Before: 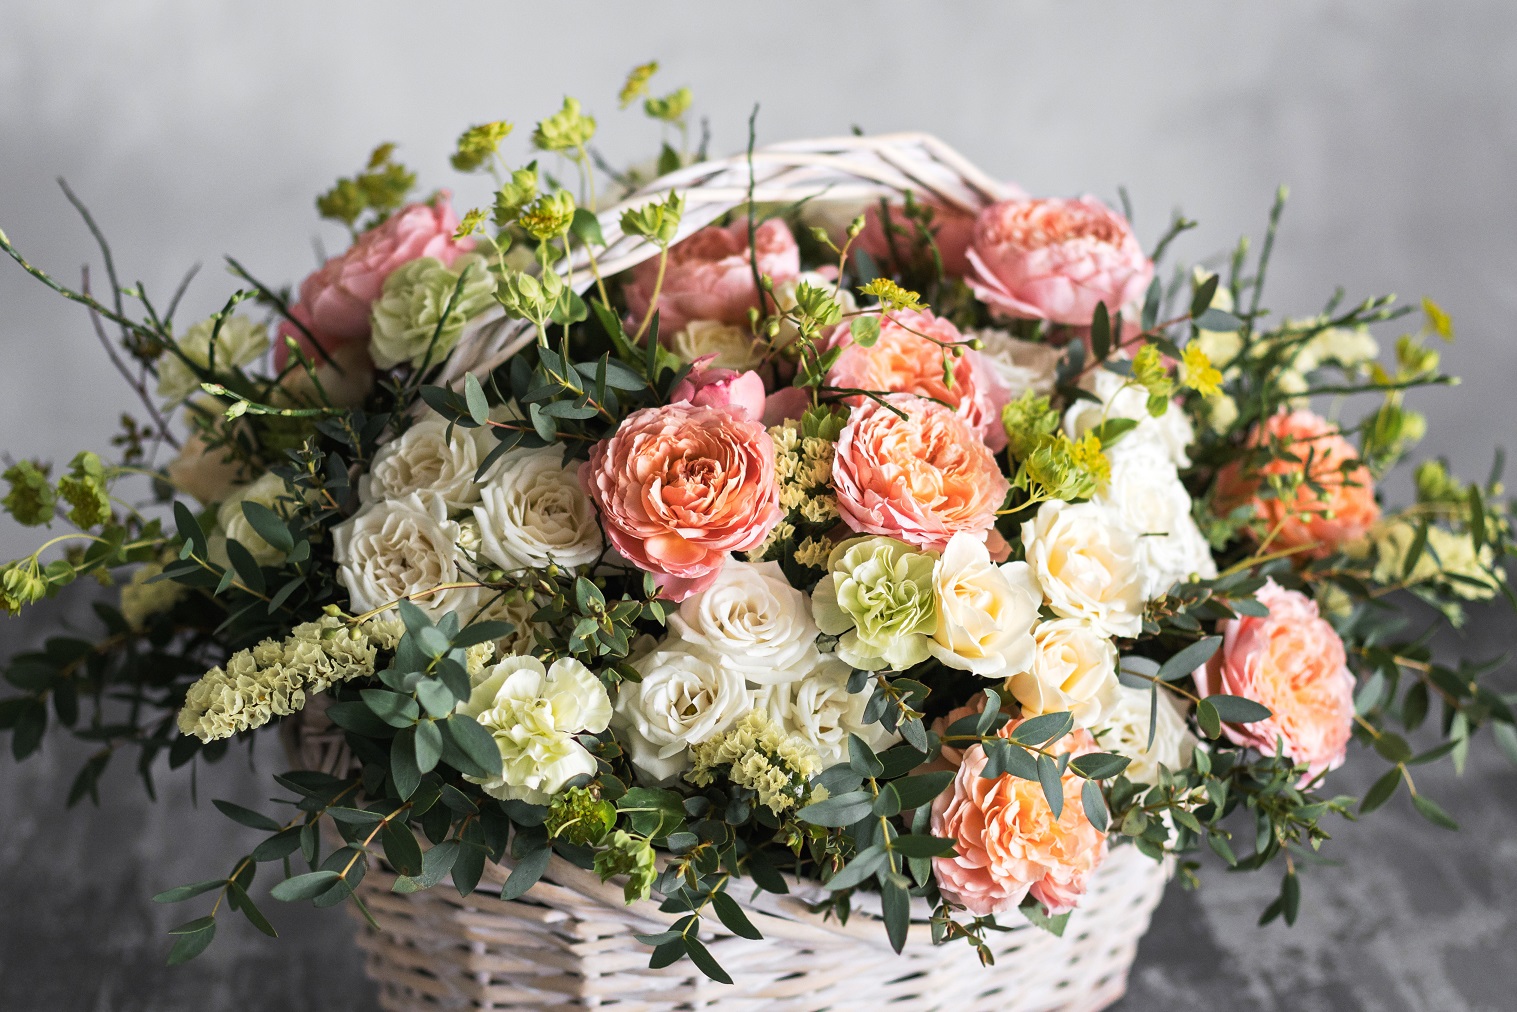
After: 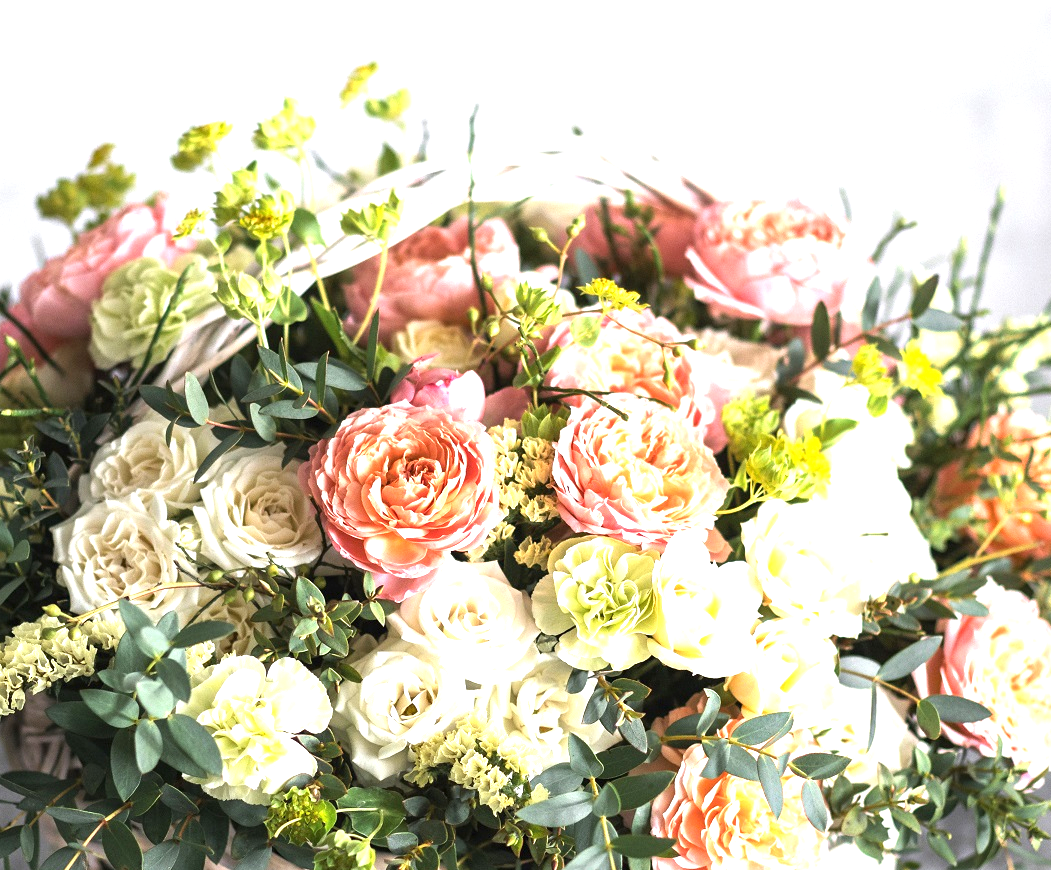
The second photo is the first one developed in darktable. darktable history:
crop: left 18.479%, right 12.2%, bottom 13.971%
exposure: black level correction 0, exposure 1.173 EV, compensate exposure bias true, compensate highlight preservation false
